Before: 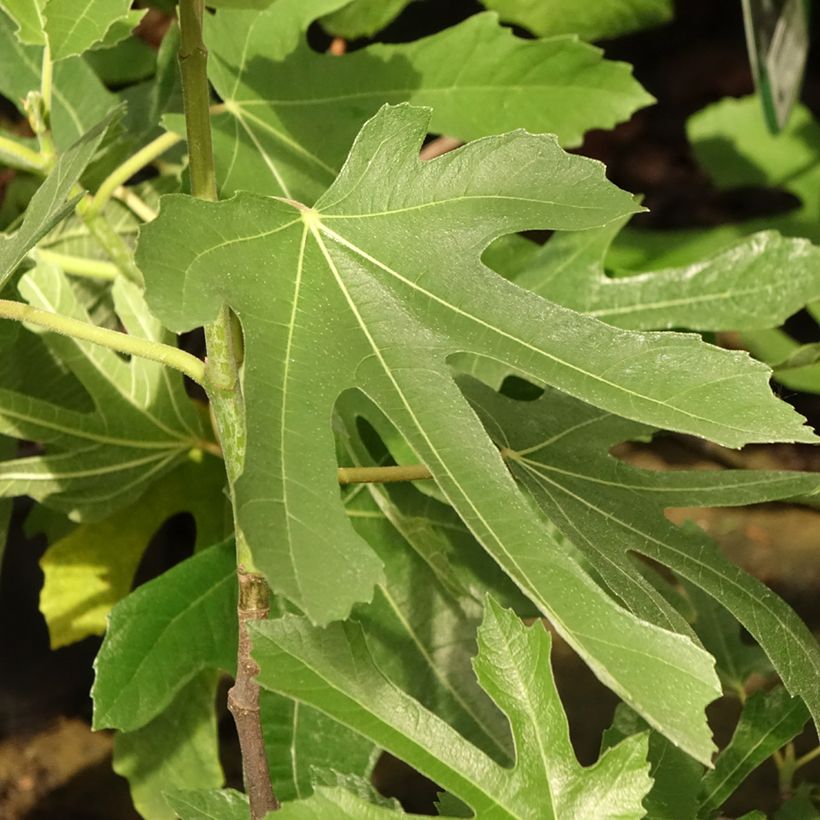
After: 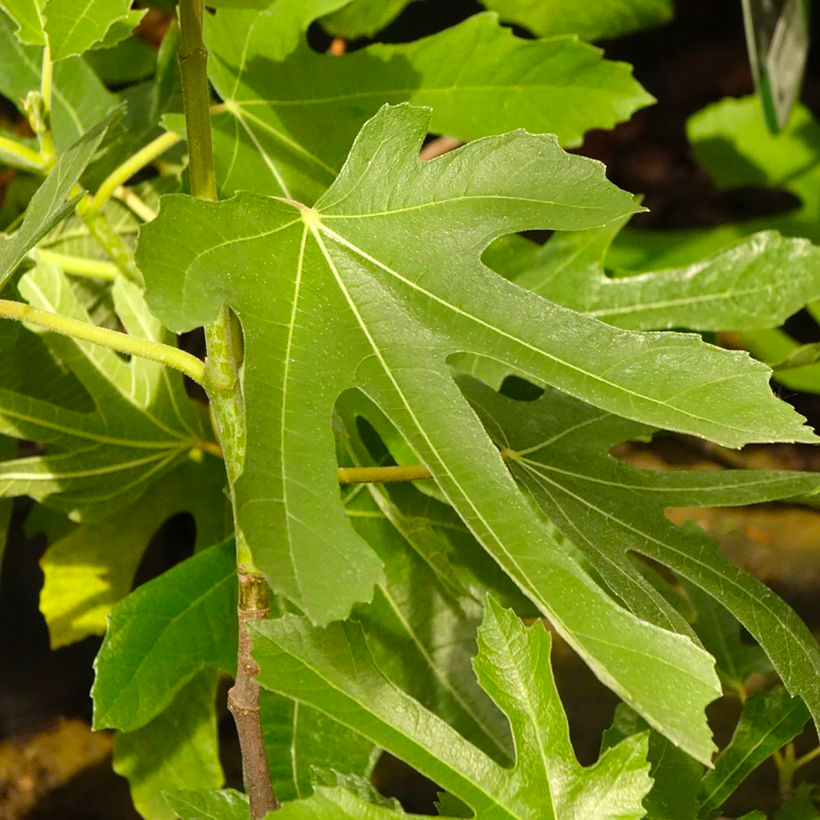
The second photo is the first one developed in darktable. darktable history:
color balance: output saturation 120%
